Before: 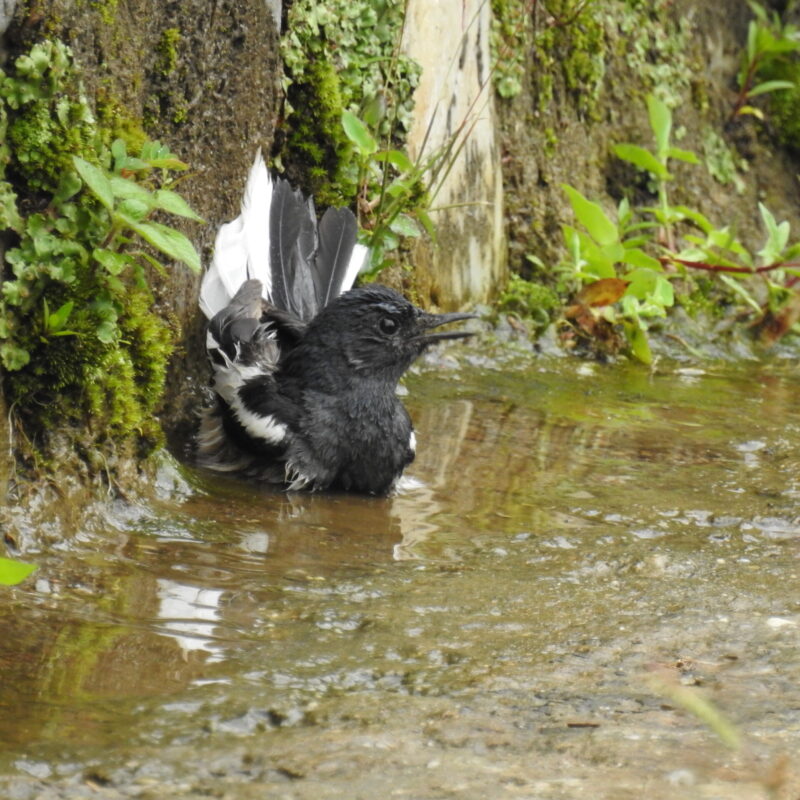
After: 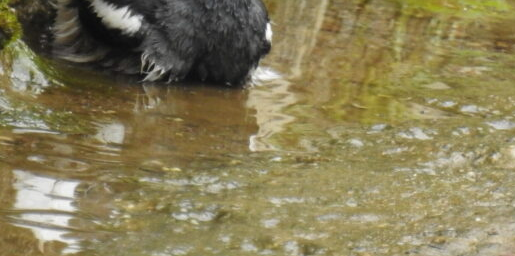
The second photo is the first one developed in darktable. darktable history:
crop: left 18.091%, top 51.13%, right 17.525%, bottom 16.85%
exposure: black level correction 0, compensate exposure bias true, compensate highlight preservation false
